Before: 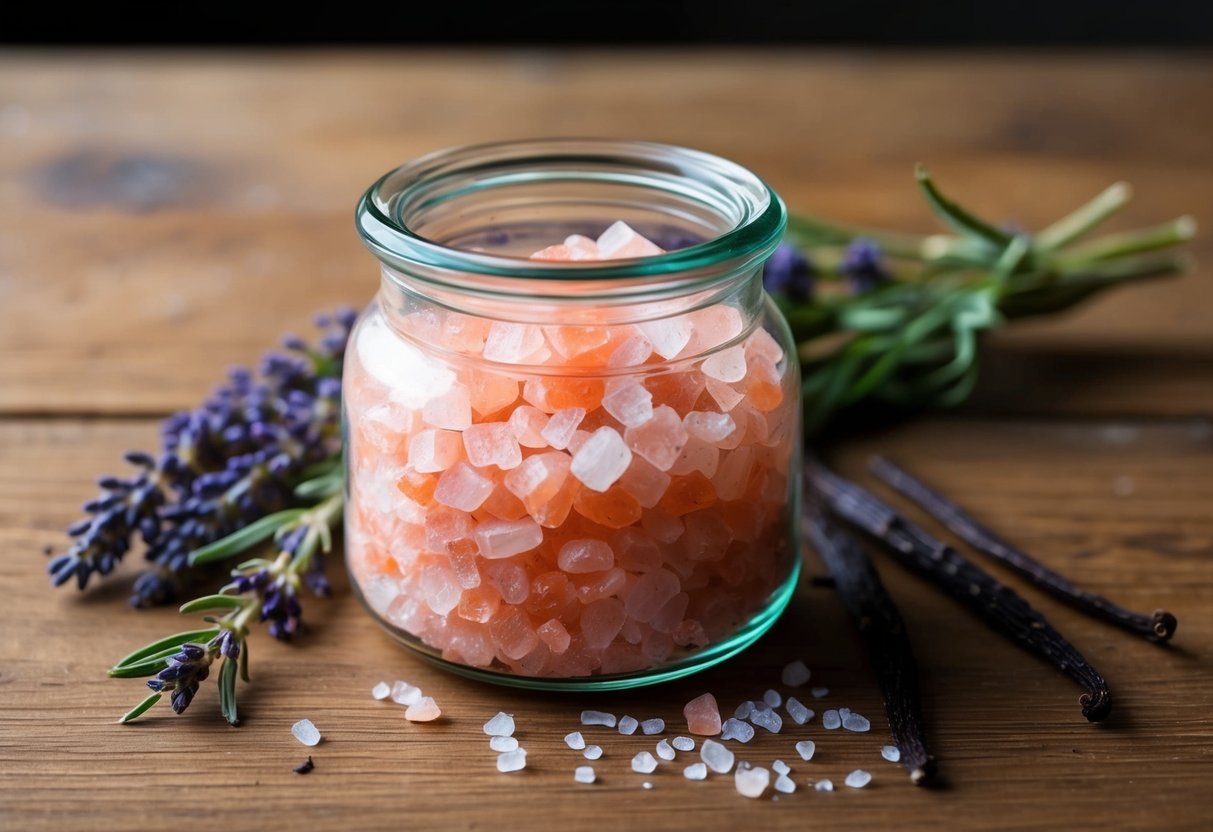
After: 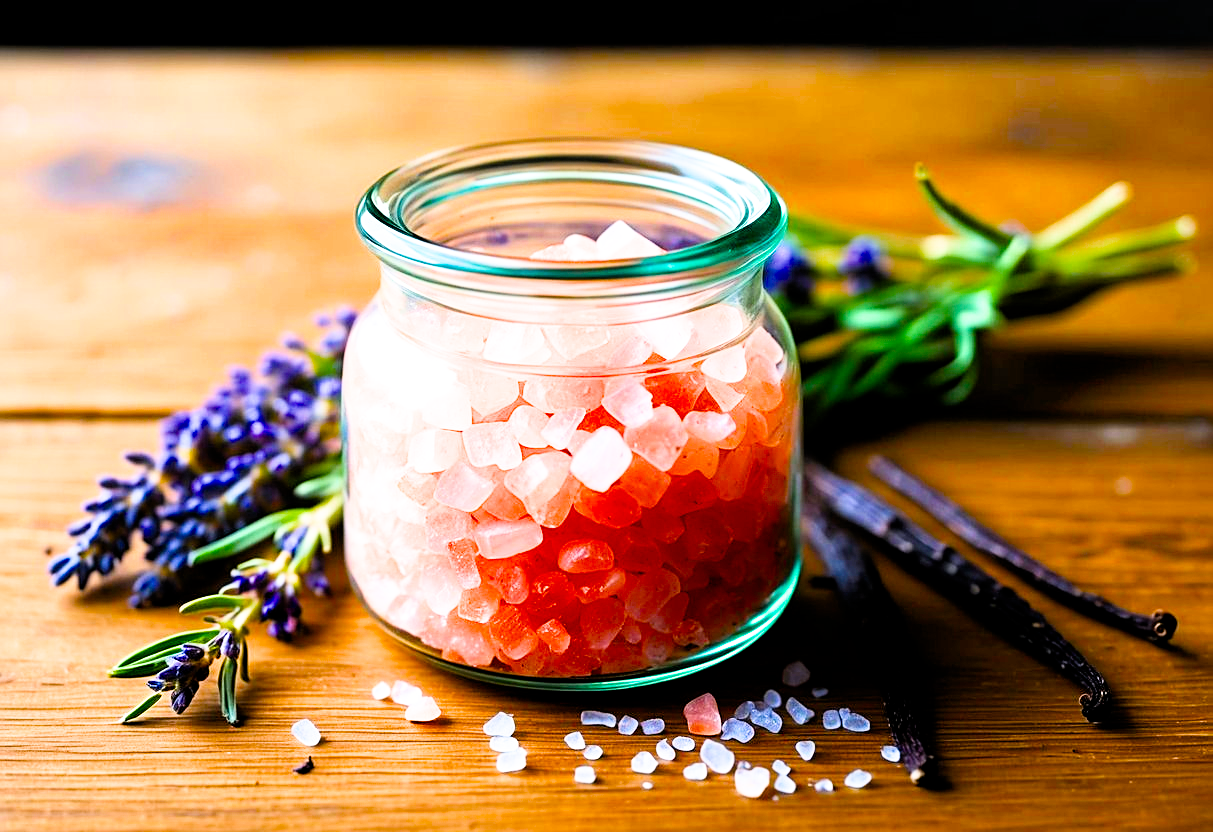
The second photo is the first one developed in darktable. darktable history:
filmic rgb: black relative exposure -7.6 EV, white relative exposure 4.64 EV, threshold 3 EV, target black luminance 0%, hardness 3.55, latitude 50.51%, contrast 1.033, highlights saturation mix 10%, shadows ↔ highlights balance -0.198%, color science v4 (2020), enable highlight reconstruction true
color balance rgb: linear chroma grading › global chroma 9%, perceptual saturation grading › global saturation 36%, perceptual saturation grading › shadows 35%, perceptual brilliance grading › global brilliance 15%, perceptual brilliance grading › shadows -35%, global vibrance 15%
sharpen: on, module defaults
exposure: black level correction 0, exposure 1.379 EV, compensate exposure bias true, compensate highlight preservation false
